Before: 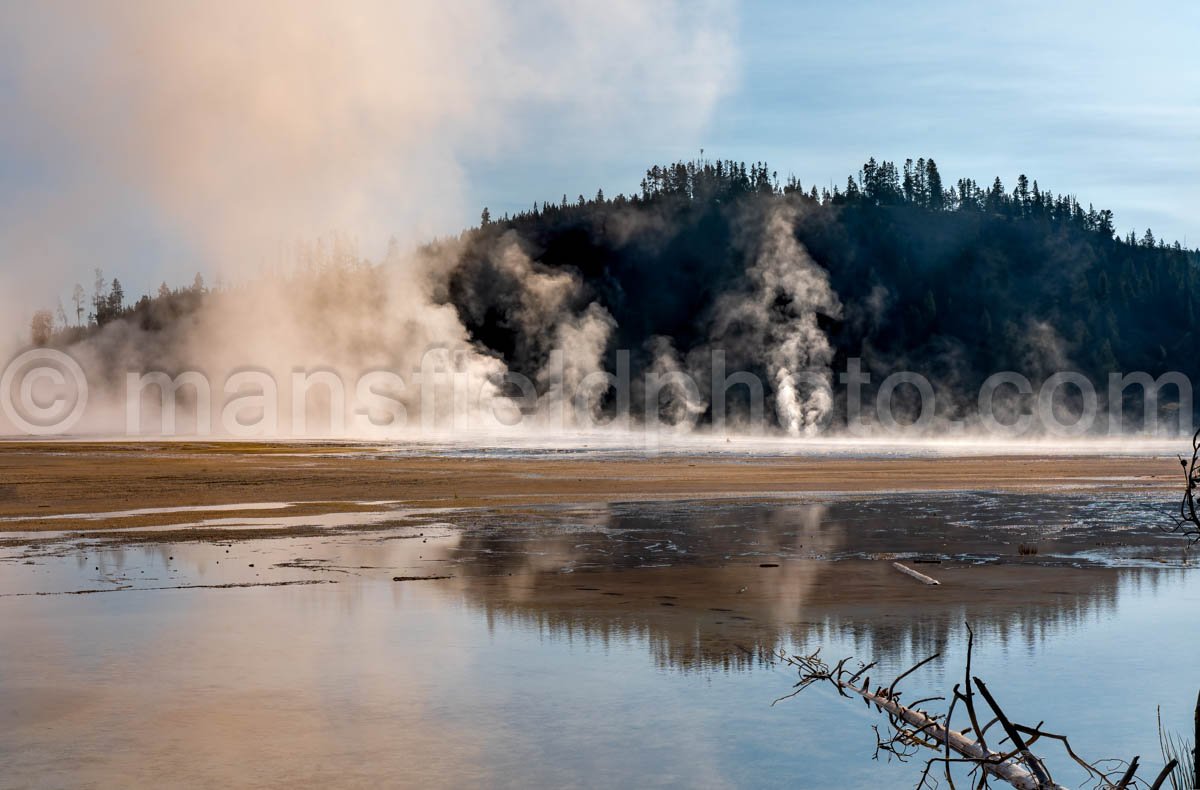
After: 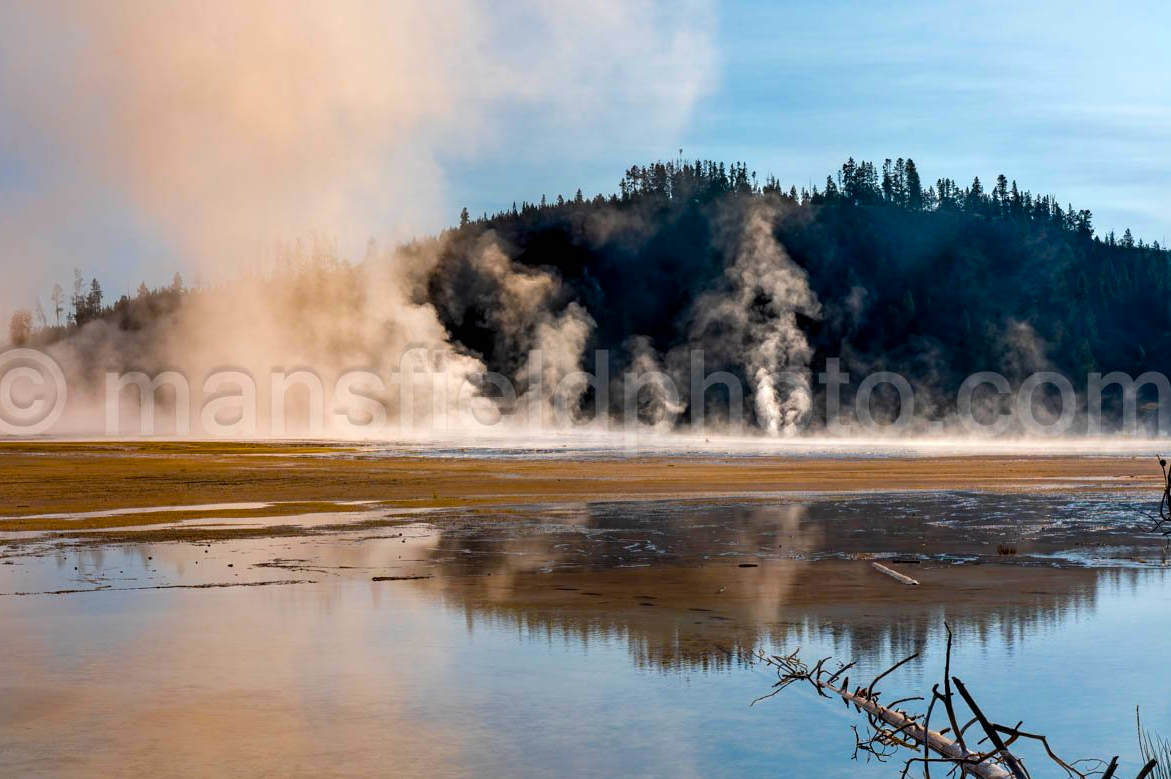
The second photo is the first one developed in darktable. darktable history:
crop and rotate: left 1.774%, right 0.633%, bottom 1.28%
color balance rgb: linear chroma grading › global chroma 15%, perceptual saturation grading › global saturation 30%
